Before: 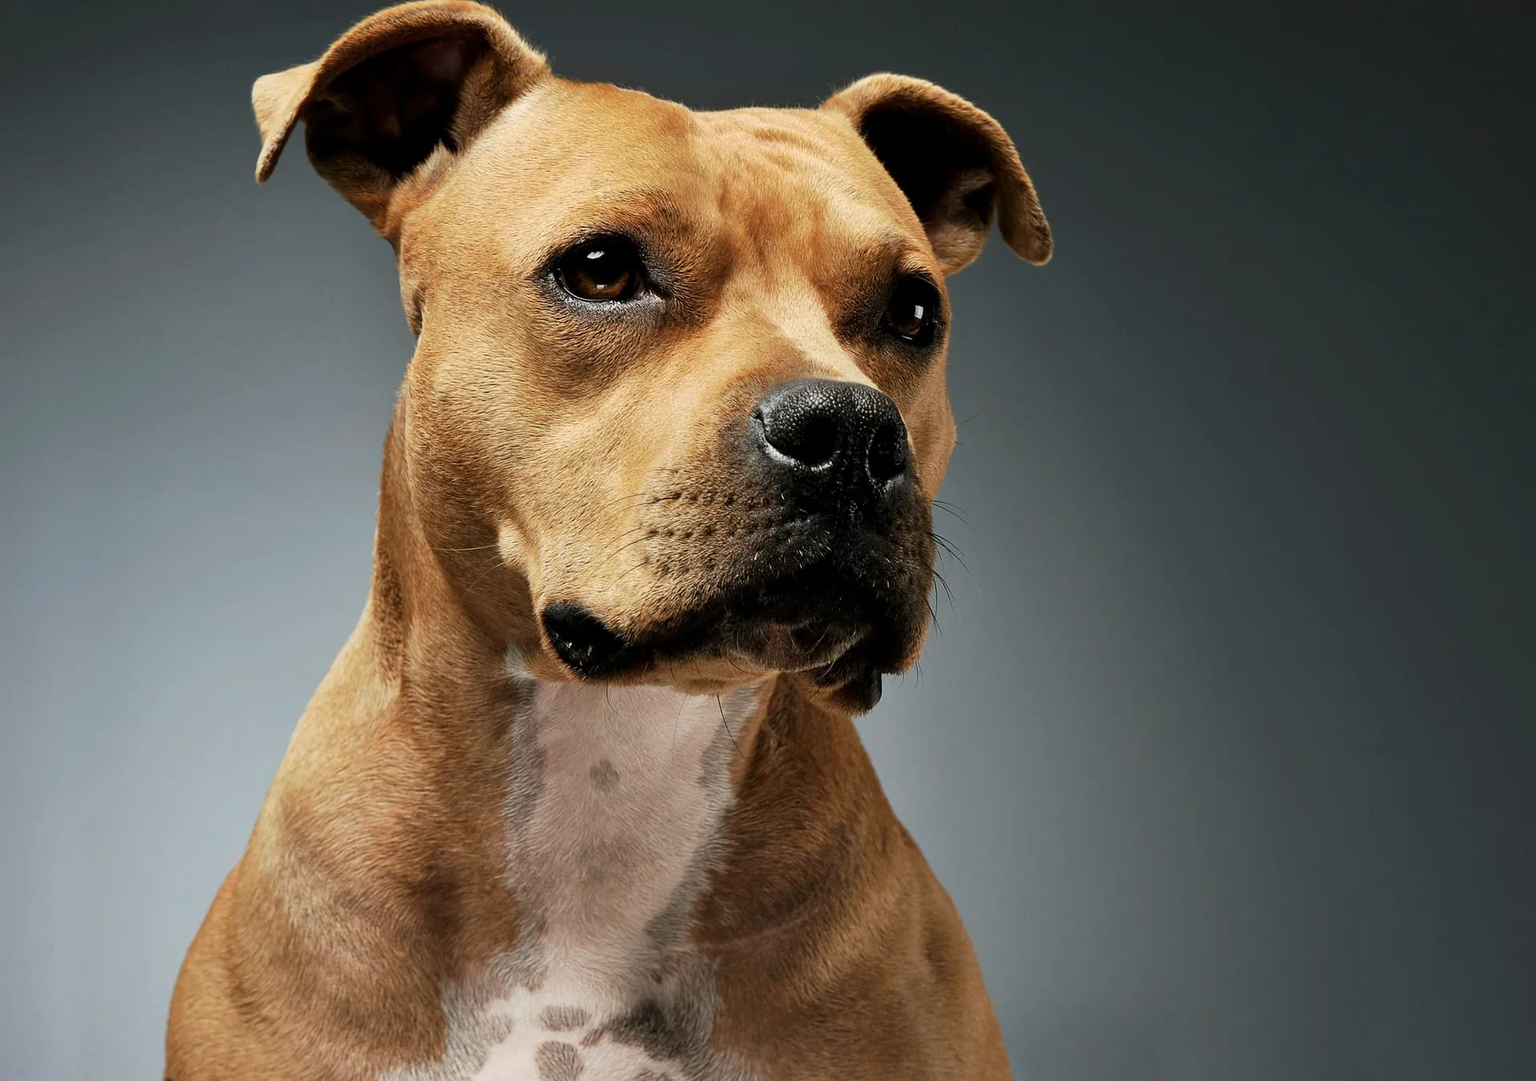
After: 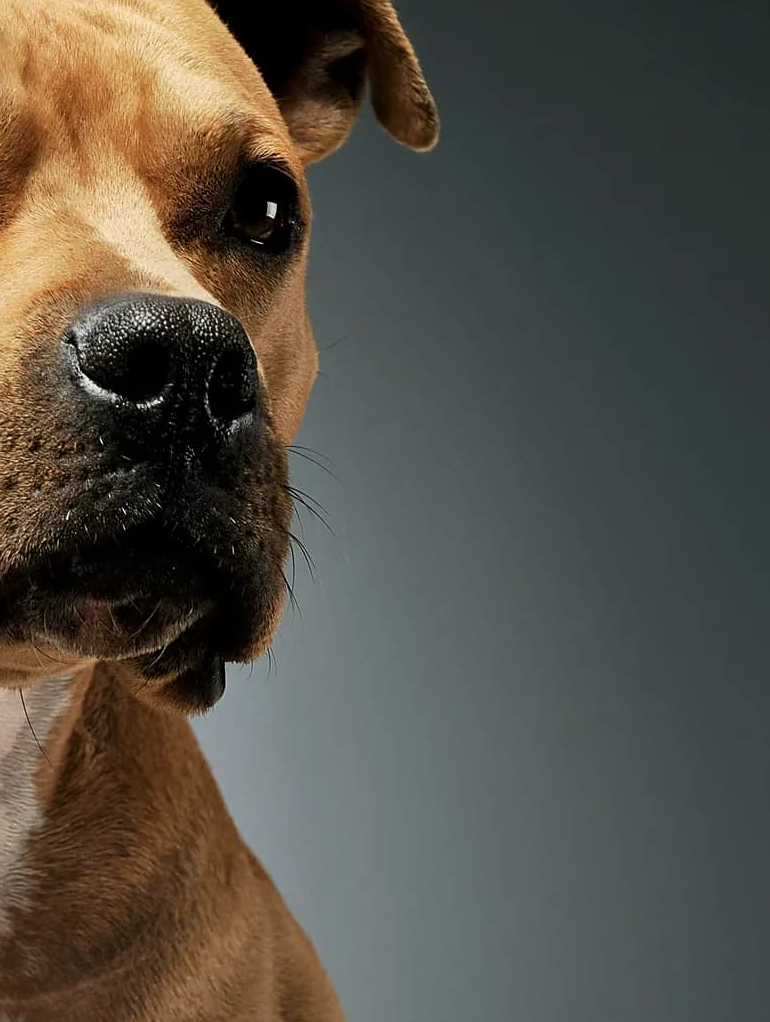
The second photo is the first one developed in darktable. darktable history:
sharpen: amount 0.2
crop: left 45.721%, top 13.393%, right 14.118%, bottom 10.01%
